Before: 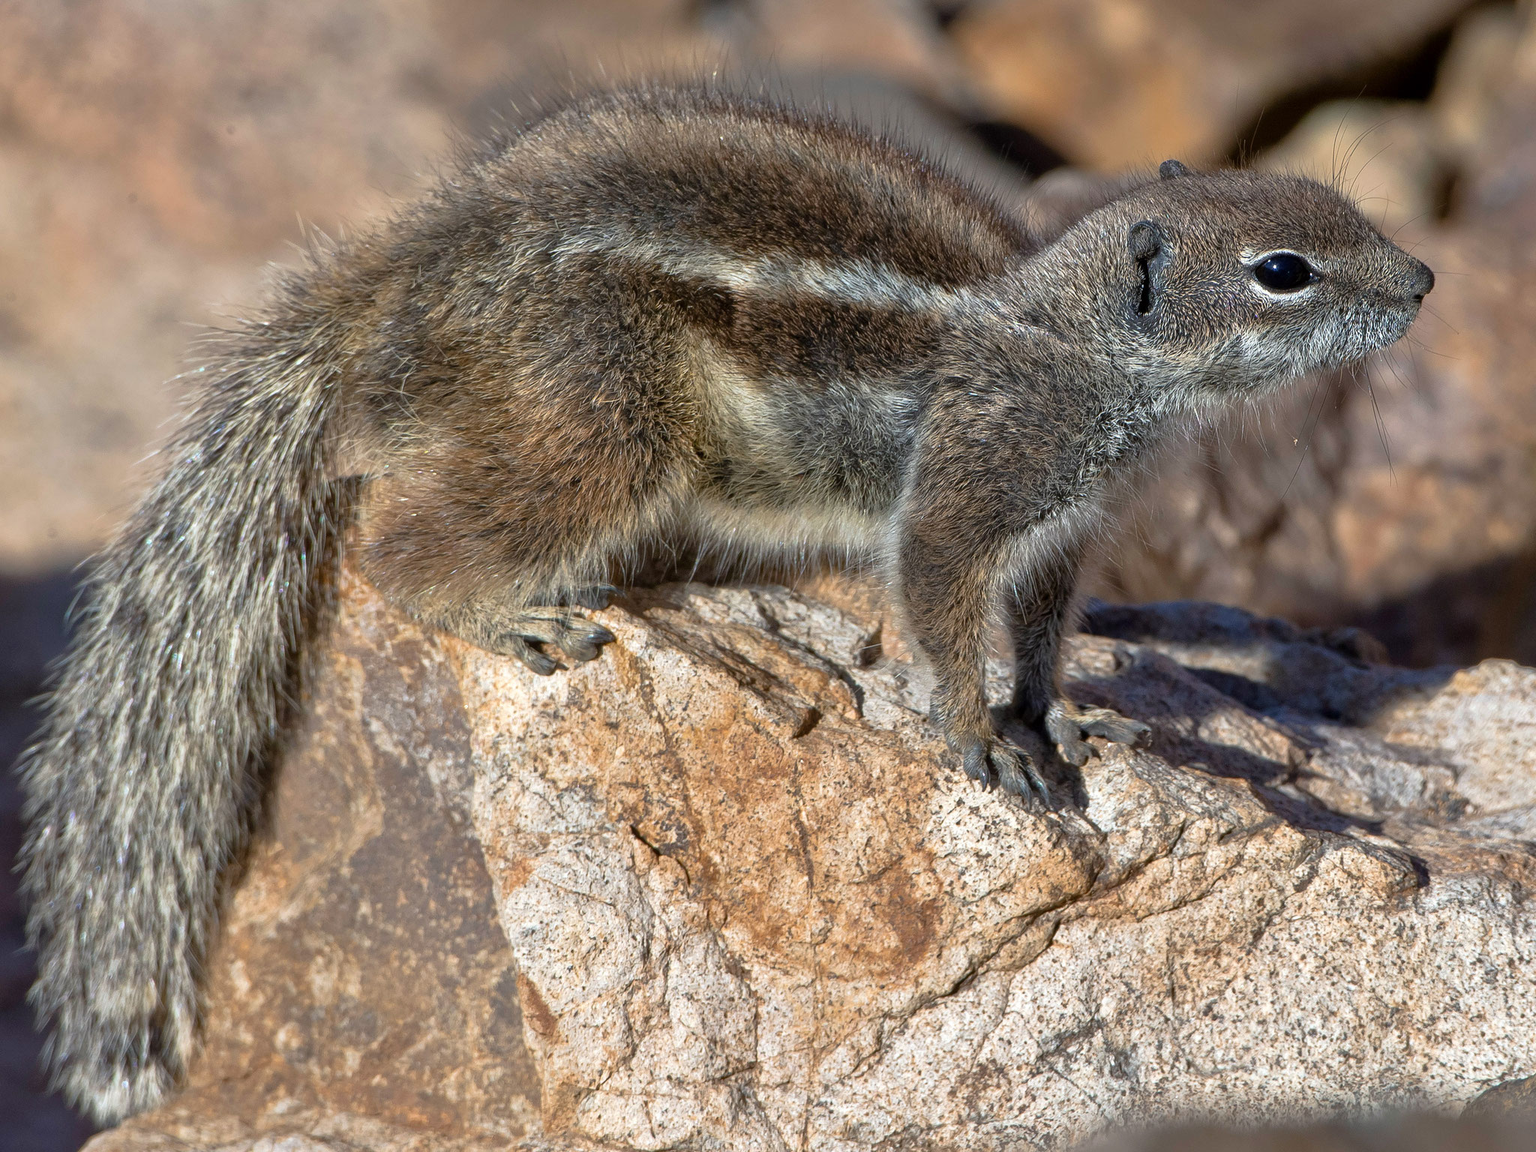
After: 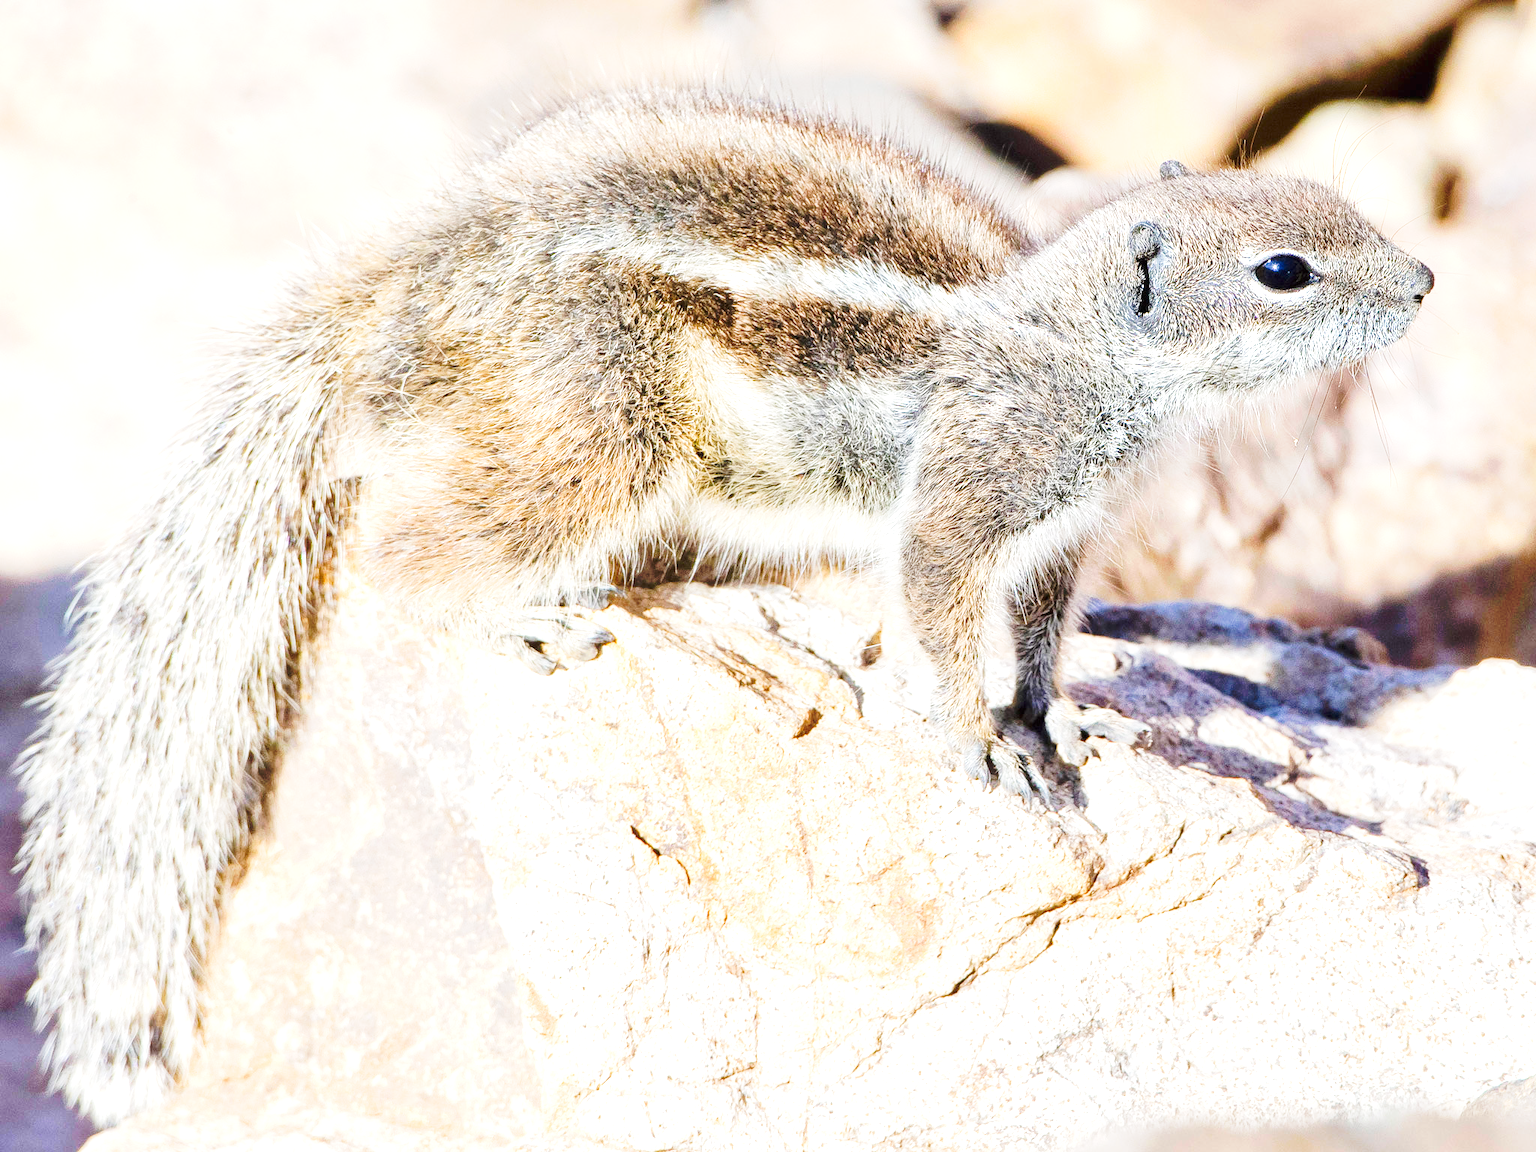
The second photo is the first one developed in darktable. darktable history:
exposure: black level correction 0, exposure 1.67 EV, compensate exposure bias true, compensate highlight preservation false
tone curve: curves: ch0 [(0, 0) (0.003, 0.003) (0.011, 0.013) (0.025, 0.029) (0.044, 0.052) (0.069, 0.082) (0.1, 0.118) (0.136, 0.161) (0.177, 0.21) (0.224, 0.27) (0.277, 0.38) (0.335, 0.49) (0.399, 0.594) (0.468, 0.692) (0.543, 0.794) (0.623, 0.857) (0.709, 0.919) (0.801, 0.955) (0.898, 0.978) (1, 1)], preserve colors none
tone equalizer: edges refinement/feathering 500, mask exposure compensation -1.57 EV, preserve details no
